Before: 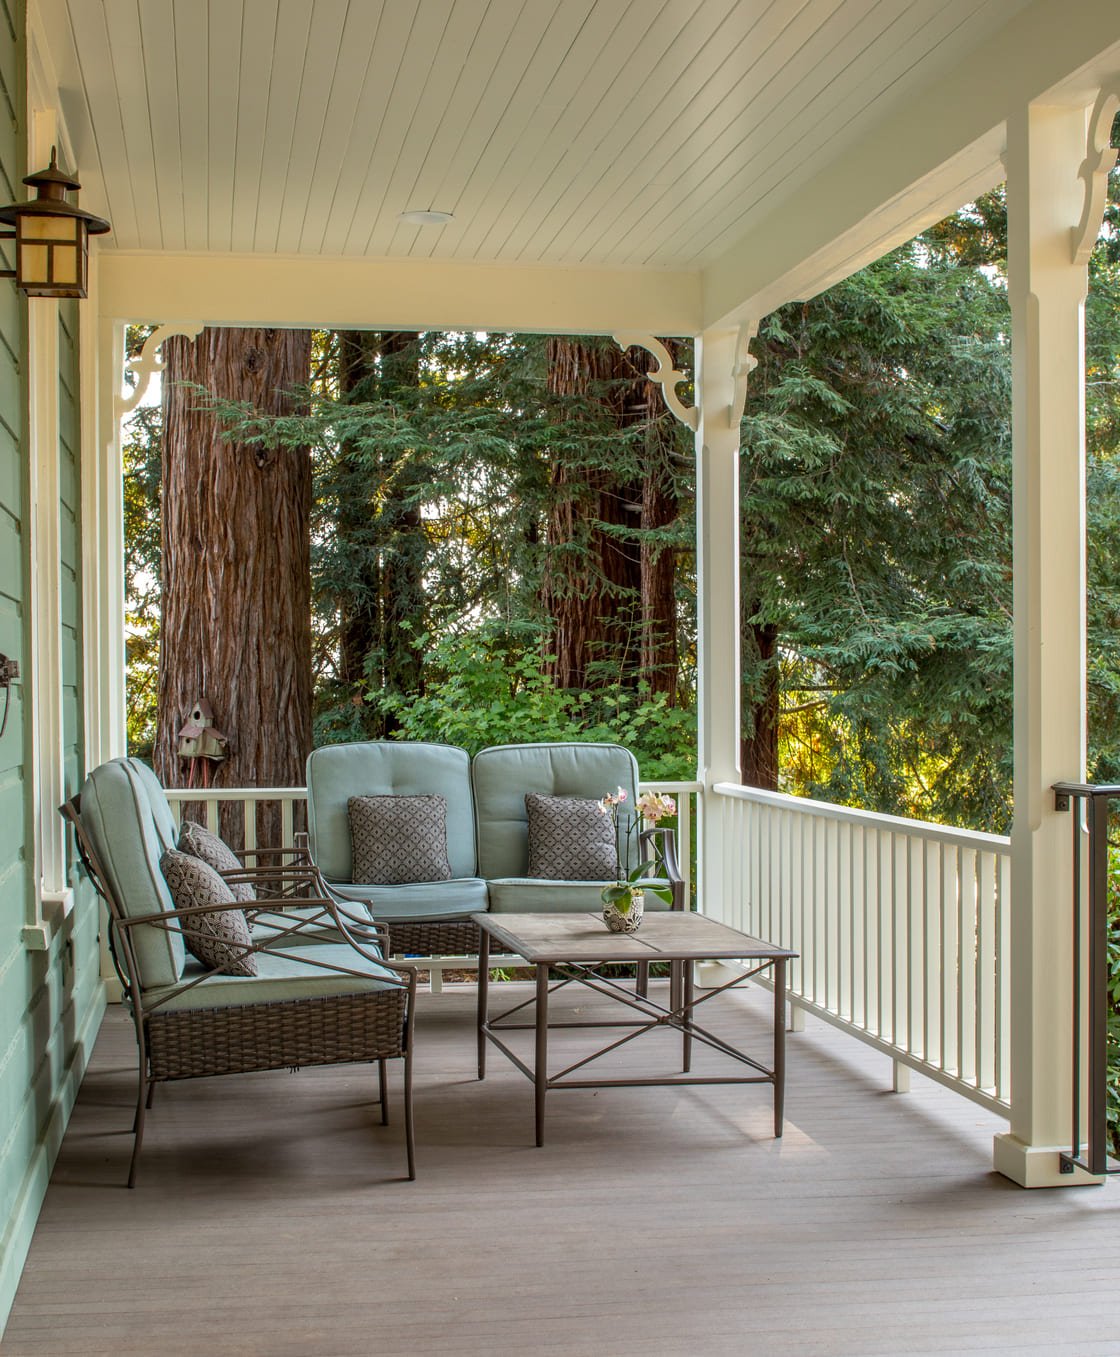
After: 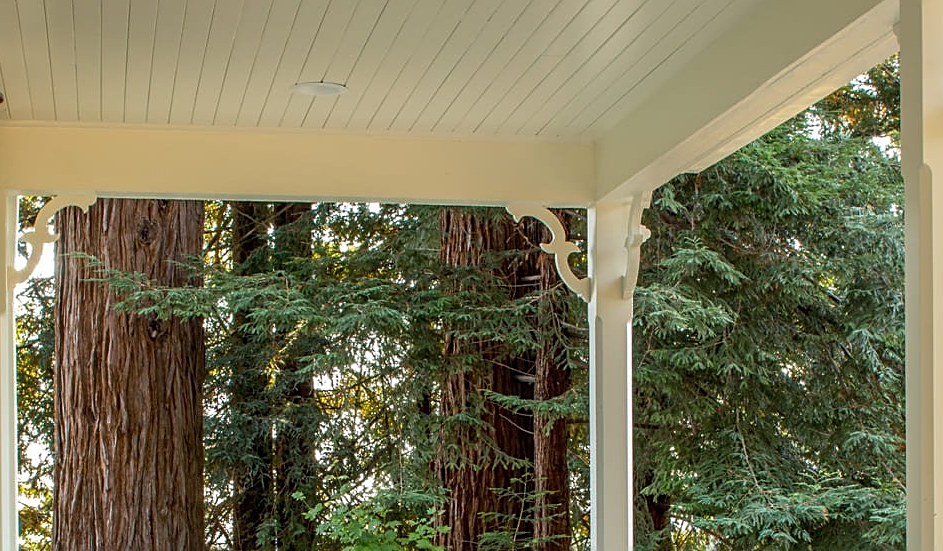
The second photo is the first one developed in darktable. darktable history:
crop and rotate: left 9.635%, top 9.577%, right 6.092%, bottom 49.783%
sharpen: on, module defaults
exposure: black level correction 0, exposure 0 EV, compensate exposure bias true, compensate highlight preservation false
